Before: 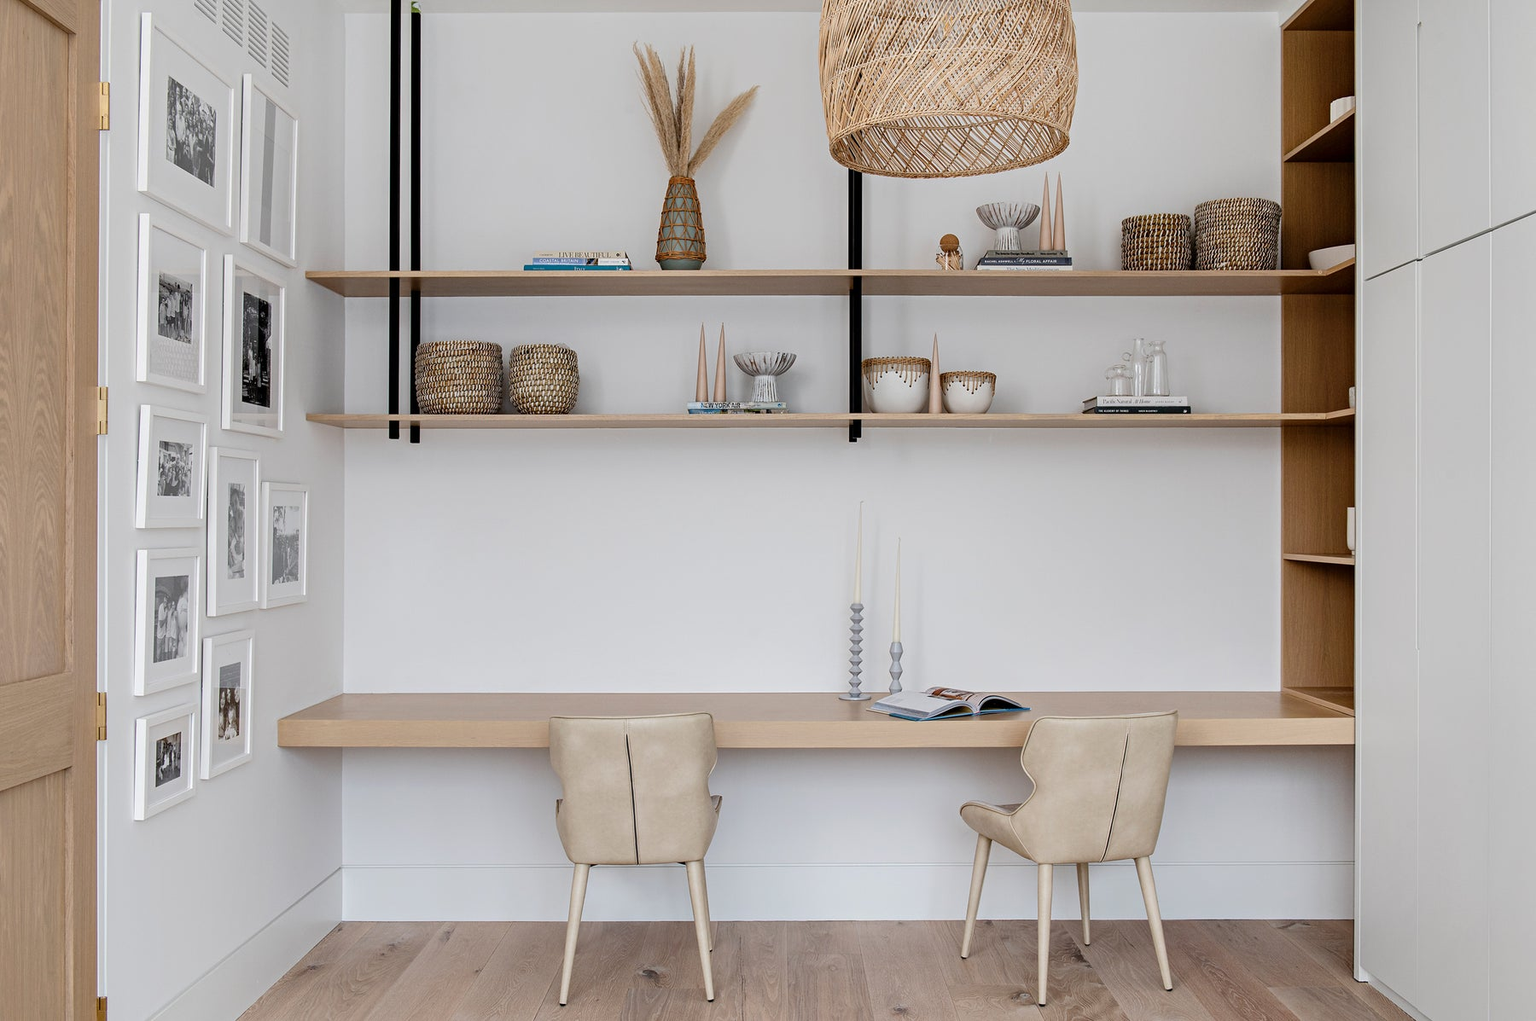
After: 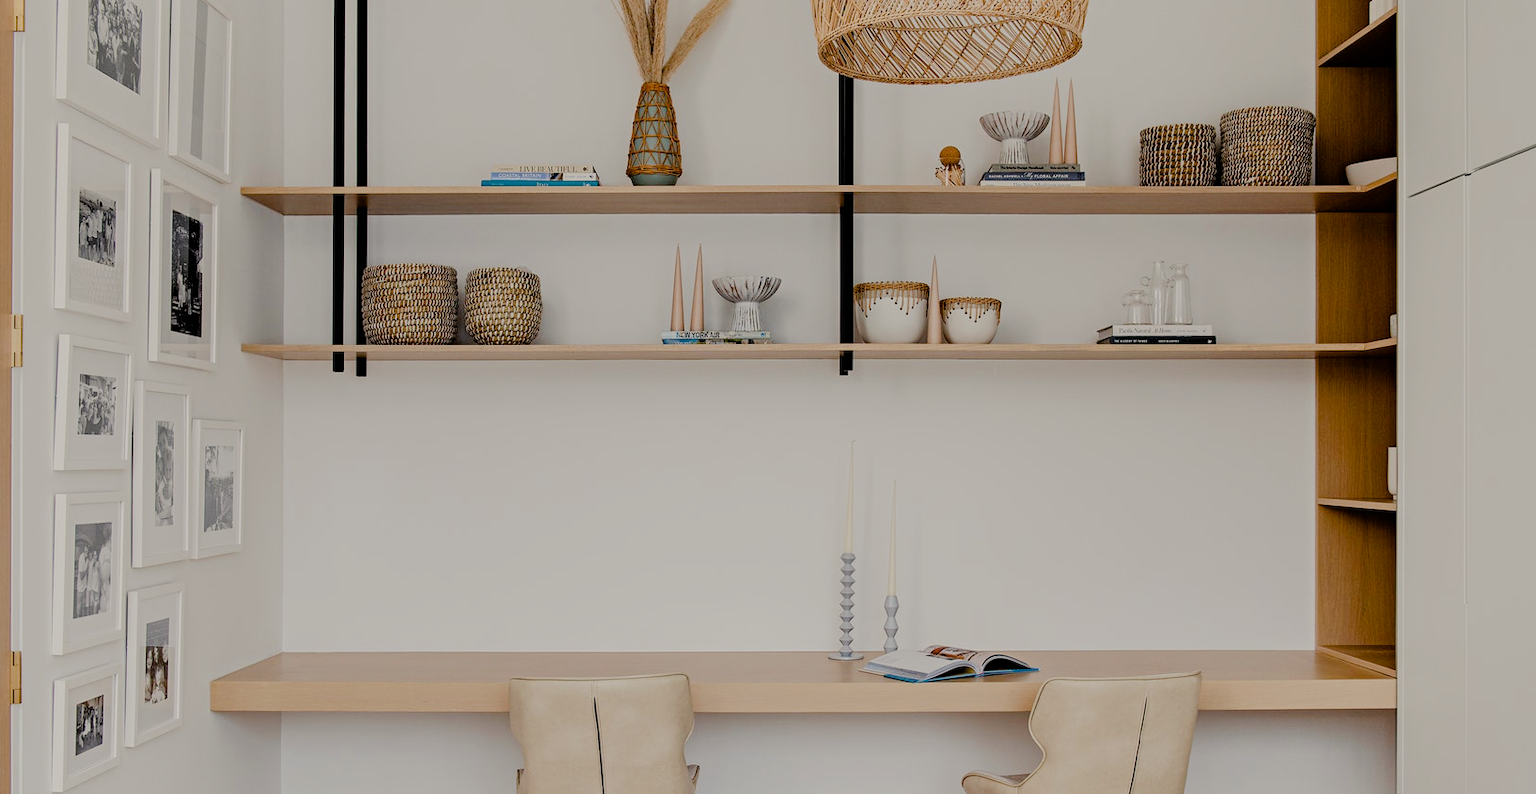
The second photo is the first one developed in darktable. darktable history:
color balance rgb: highlights gain › chroma 2.979%, highlights gain › hue 77.82°, global offset › luminance 0.255%, perceptual saturation grading › global saturation 20%, perceptual saturation grading › highlights -25.508%, perceptual saturation grading › shadows 50.565%
crop: left 5.681%, top 9.97%, right 3.489%, bottom 19.394%
filmic rgb: black relative exposure -6.19 EV, white relative exposure 6.94 EV, hardness 2.27
